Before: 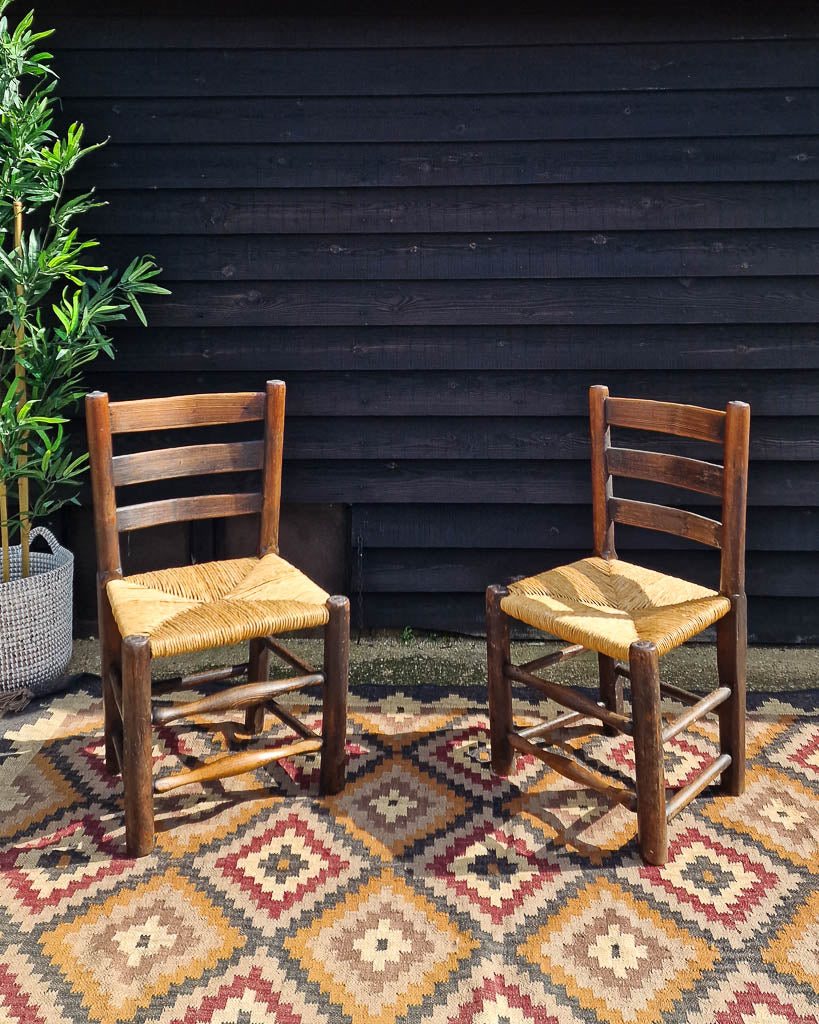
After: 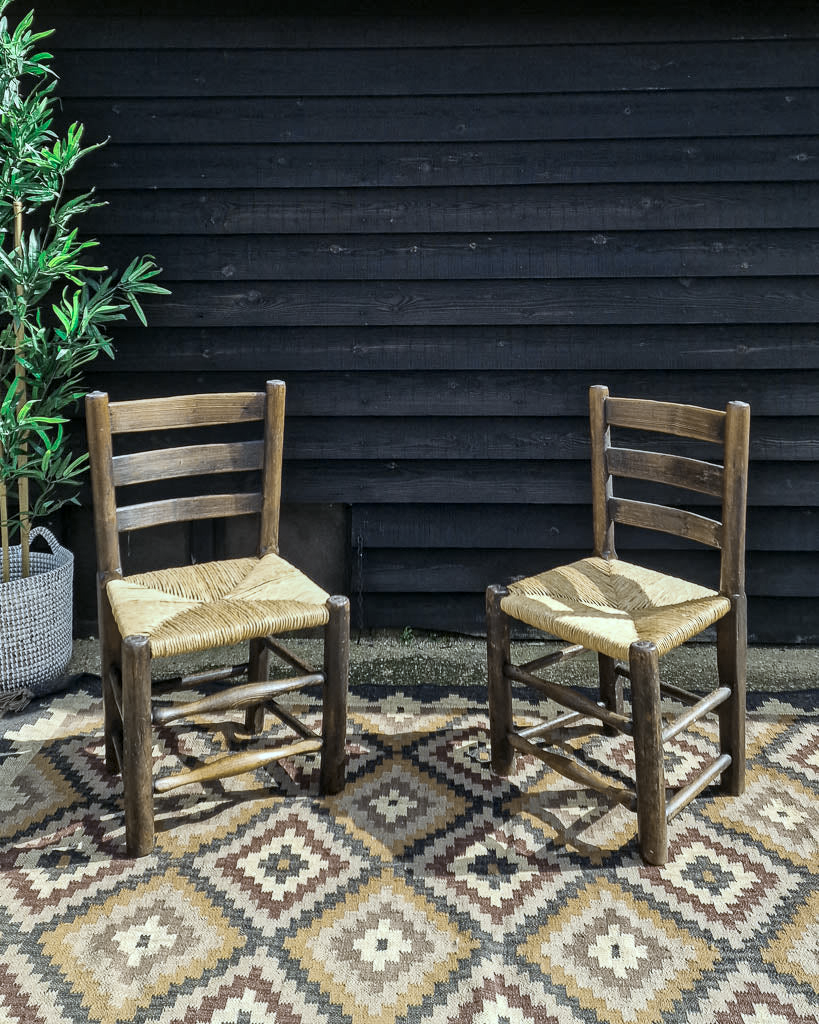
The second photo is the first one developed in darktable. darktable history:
local contrast: on, module defaults
color calibration: illuminant Planckian (black body), x 0.378, y 0.375, temperature 4065 K
tone curve: curves: ch1 [(0, 0) (0.173, 0.145) (0.467, 0.477) (0.808, 0.611) (1, 1)]; ch2 [(0, 0) (0.255, 0.314) (0.498, 0.509) (0.694, 0.64) (1, 1)], color space Lab, independent channels, preserve colors none
